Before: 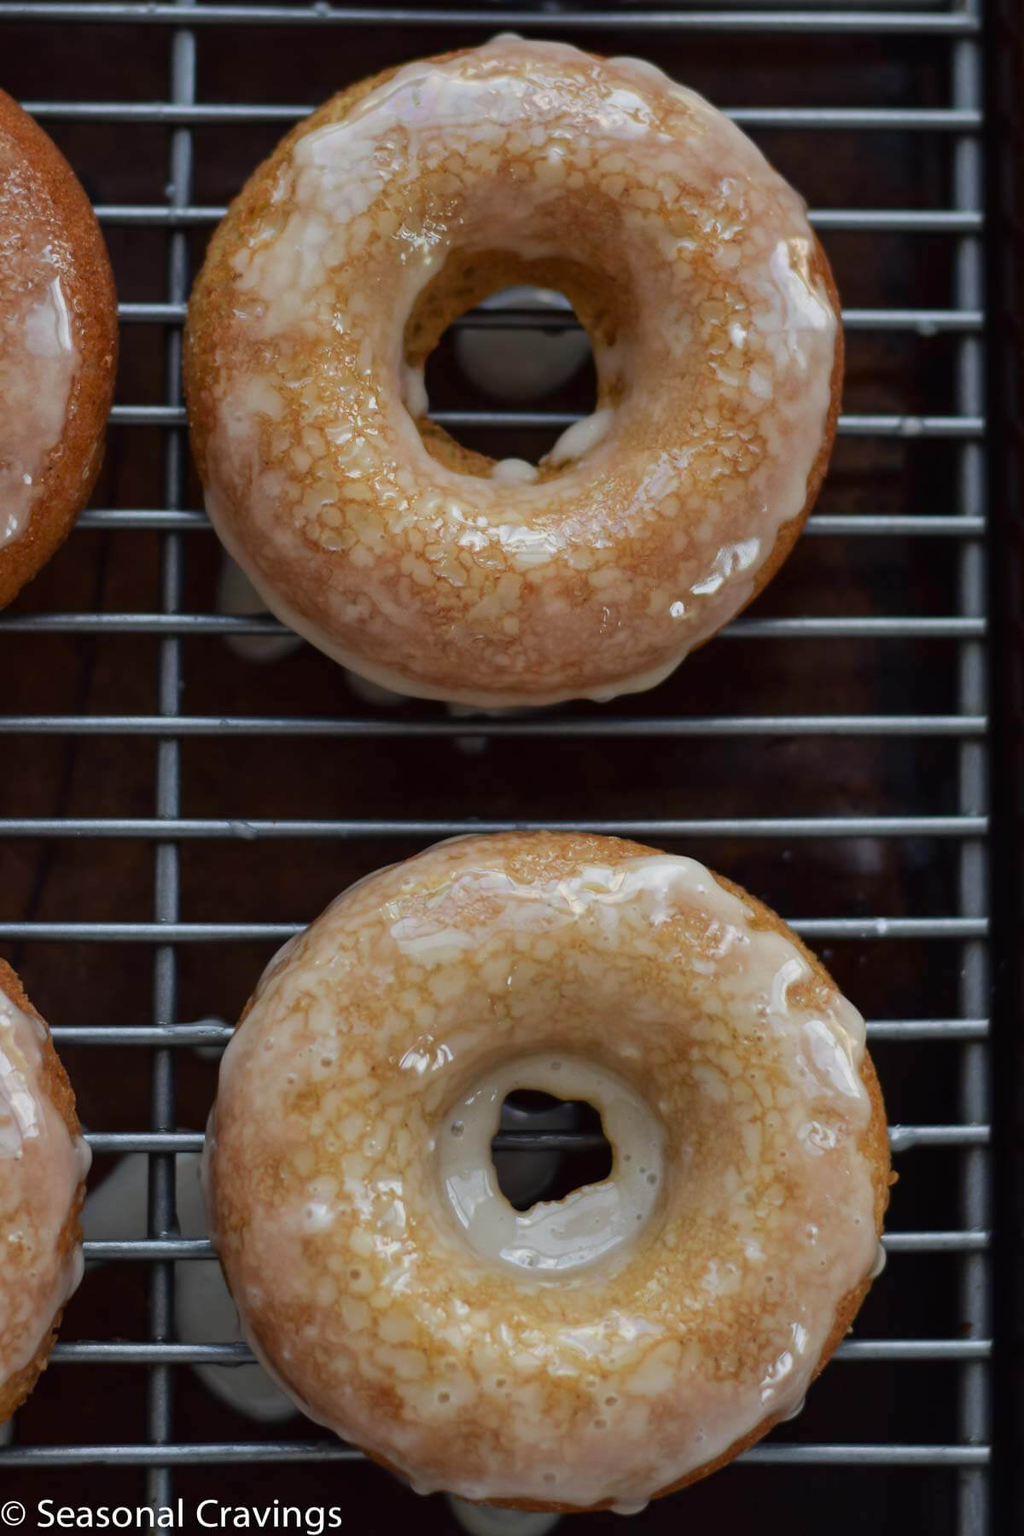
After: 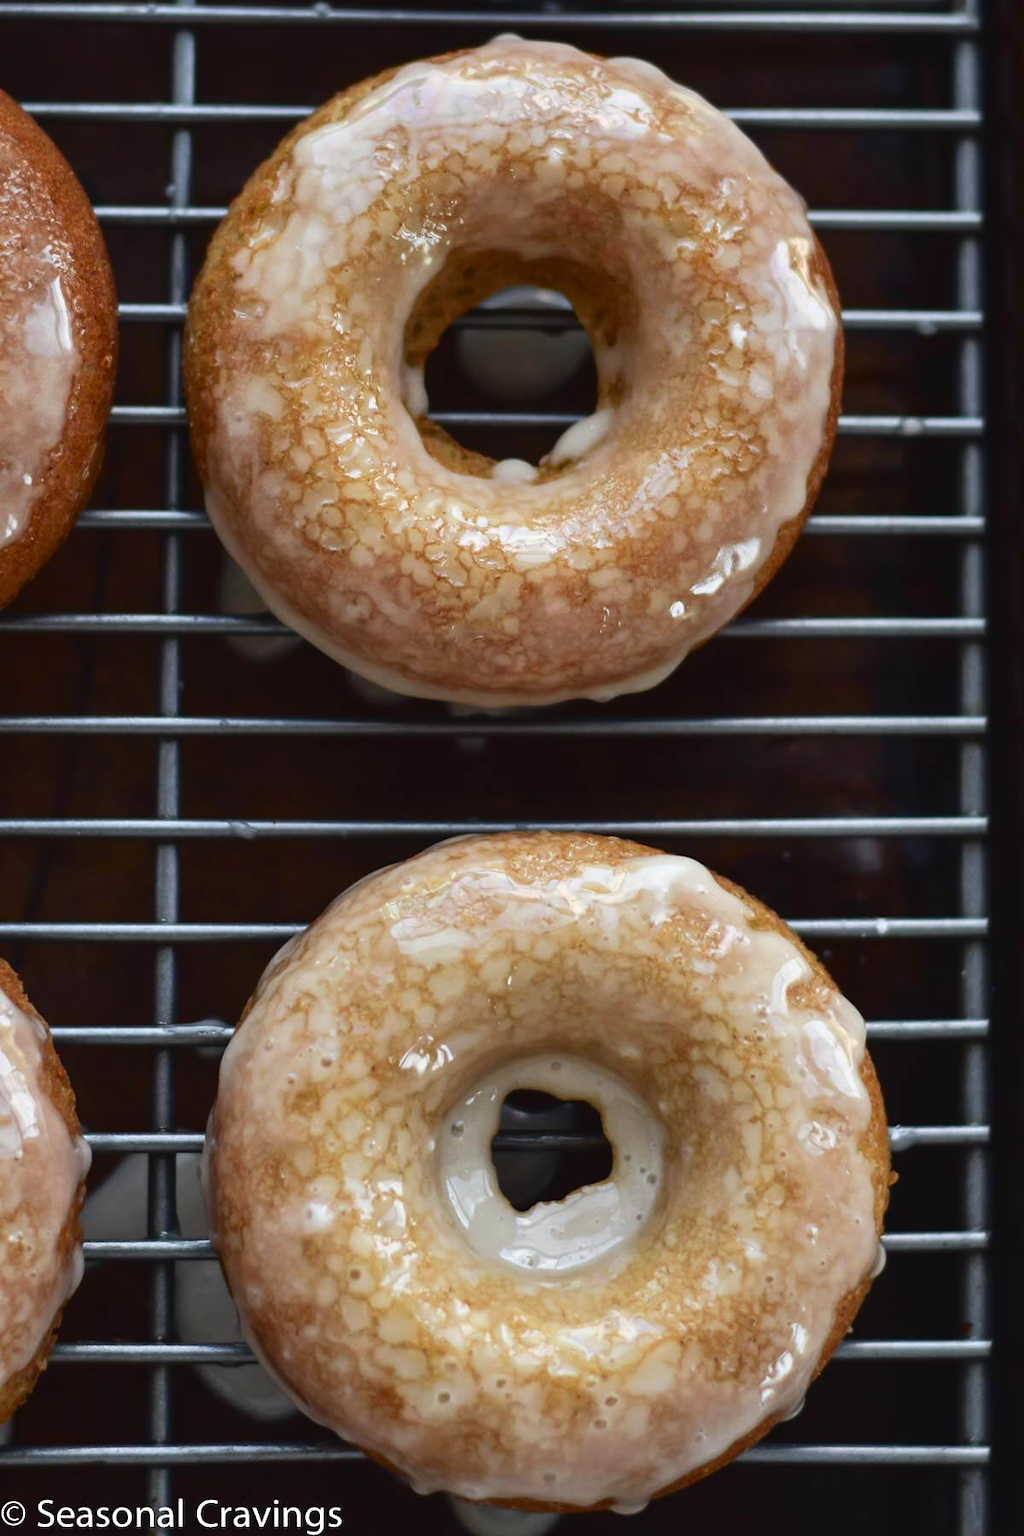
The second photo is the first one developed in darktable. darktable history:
tone curve: curves: ch0 [(0, 0) (0.003, 0.036) (0.011, 0.04) (0.025, 0.042) (0.044, 0.052) (0.069, 0.066) (0.1, 0.085) (0.136, 0.106) (0.177, 0.144) (0.224, 0.188) (0.277, 0.241) (0.335, 0.307) (0.399, 0.382) (0.468, 0.466) (0.543, 0.56) (0.623, 0.672) (0.709, 0.772) (0.801, 0.876) (0.898, 0.949) (1, 1)], color space Lab, independent channels, preserve colors none
exposure: black level correction 0, exposure 0.2 EV, compensate highlight preservation false
